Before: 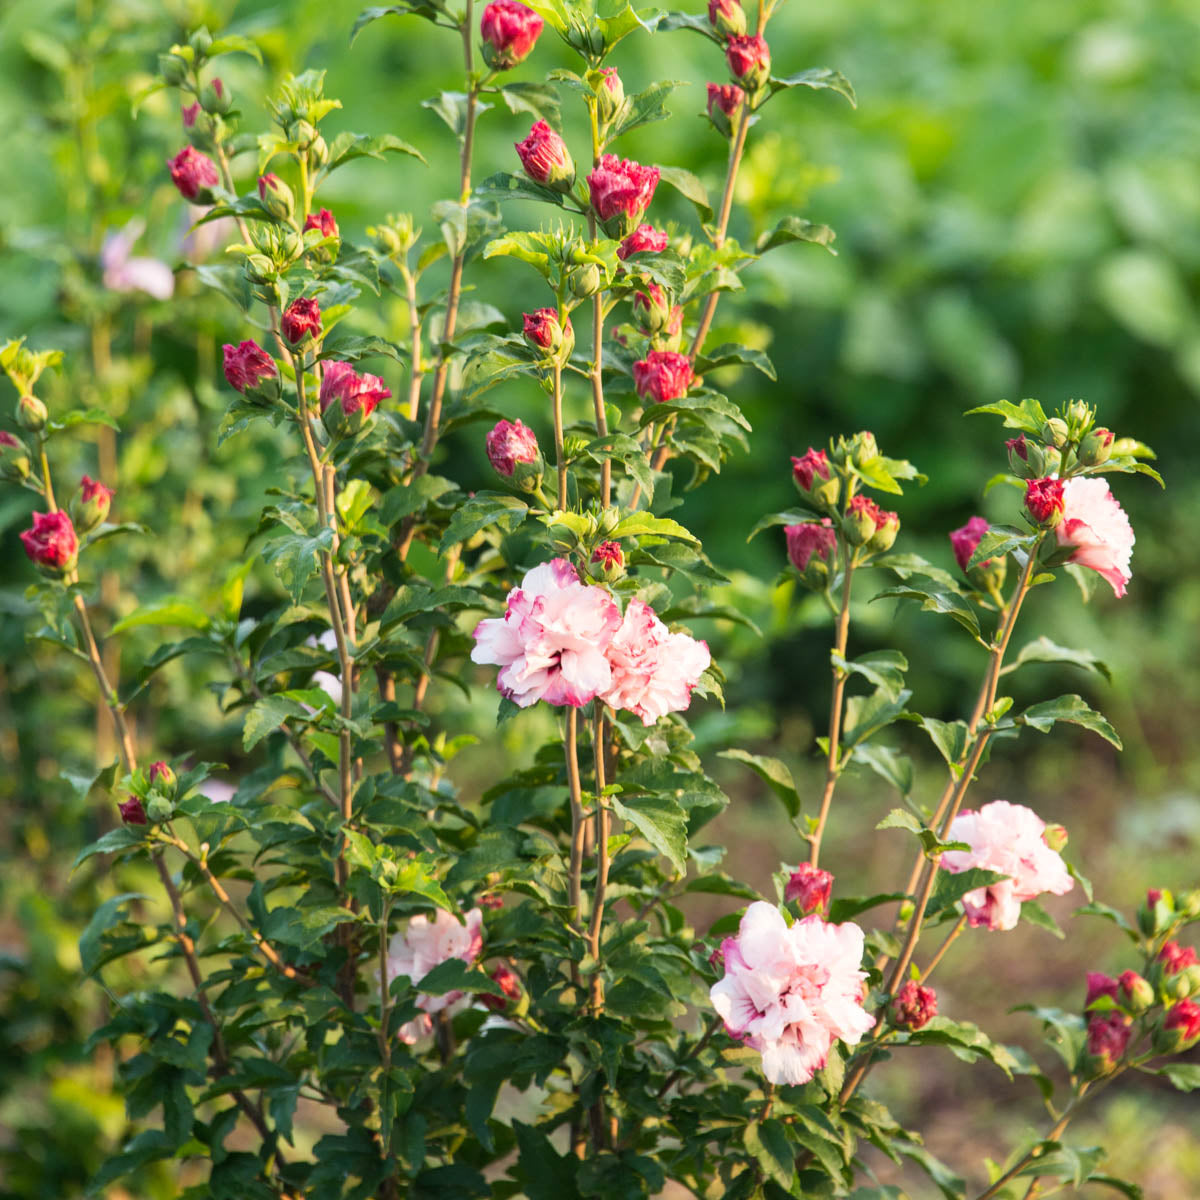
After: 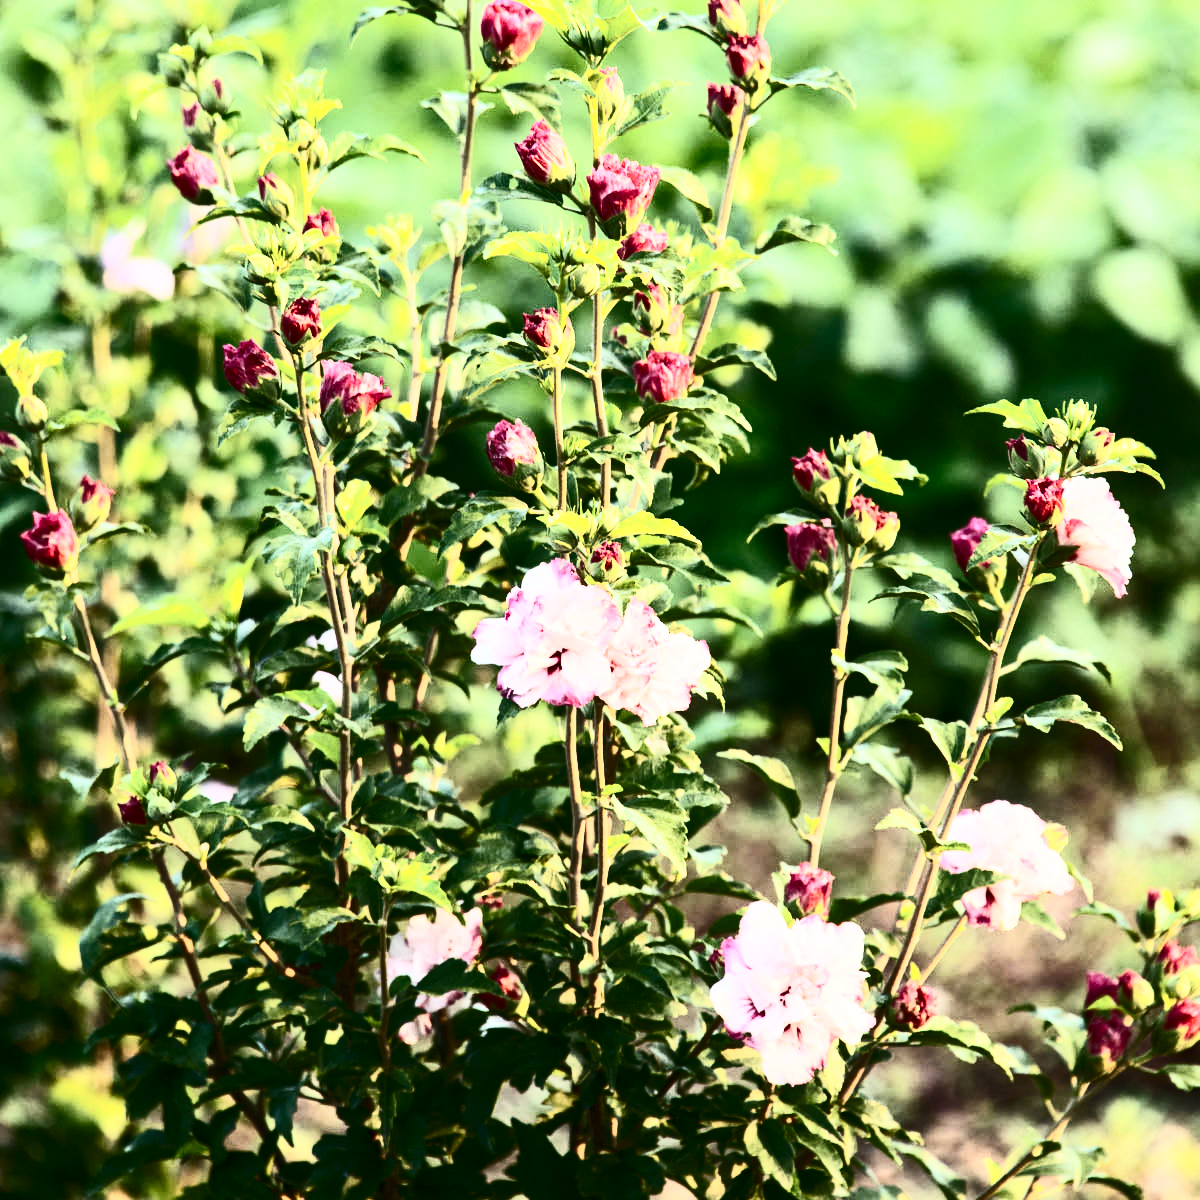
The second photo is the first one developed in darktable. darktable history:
base curve: preserve colors none
contrast brightness saturation: contrast 0.914, brightness 0.196
